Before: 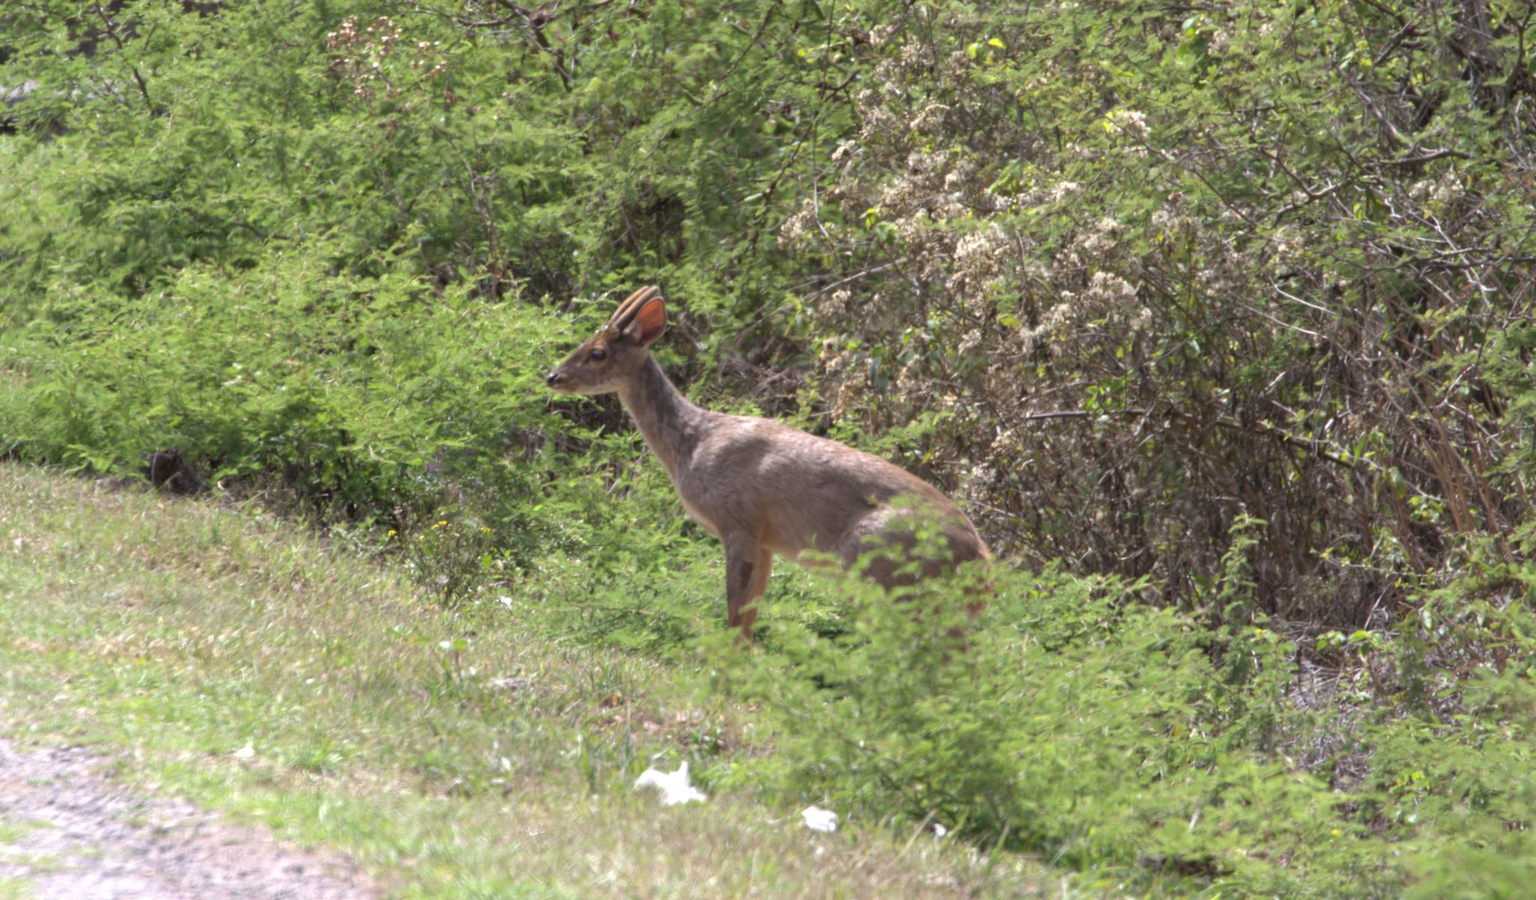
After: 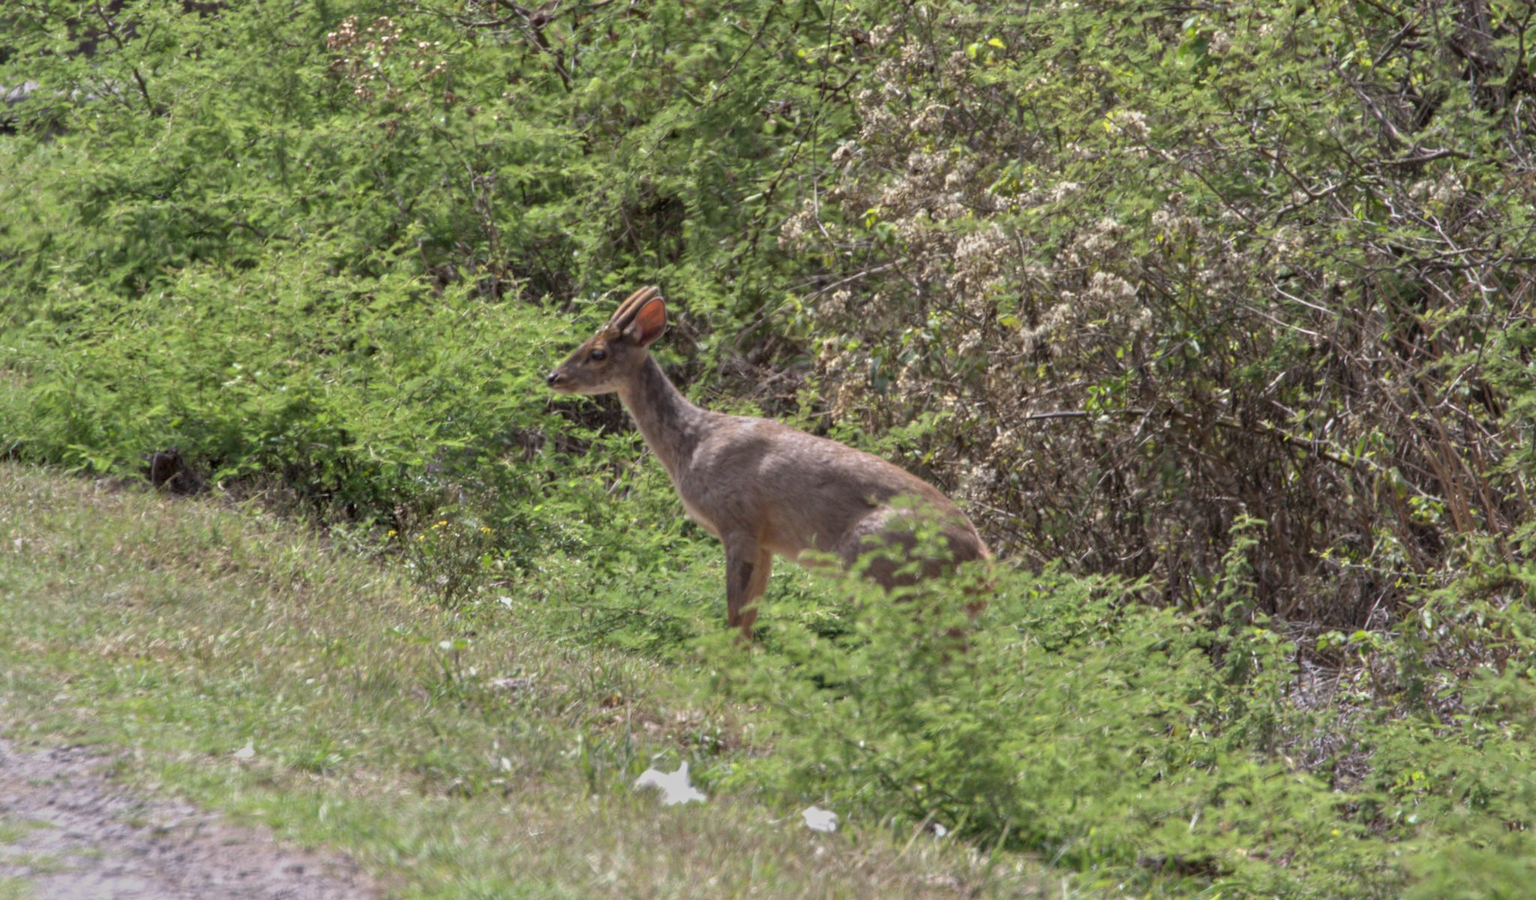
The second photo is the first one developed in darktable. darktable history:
local contrast: on, module defaults
tone equalizer: -8 EV -0.002 EV, -7 EV 0.005 EV, -6 EV -0.008 EV, -5 EV 0.007 EV, -4 EV -0.042 EV, -3 EV -0.233 EV, -2 EV -0.662 EV, -1 EV -0.983 EV, +0 EV -0.969 EV, smoothing diameter 2%, edges refinement/feathering 20, mask exposure compensation -1.57 EV, filter diffusion 5
